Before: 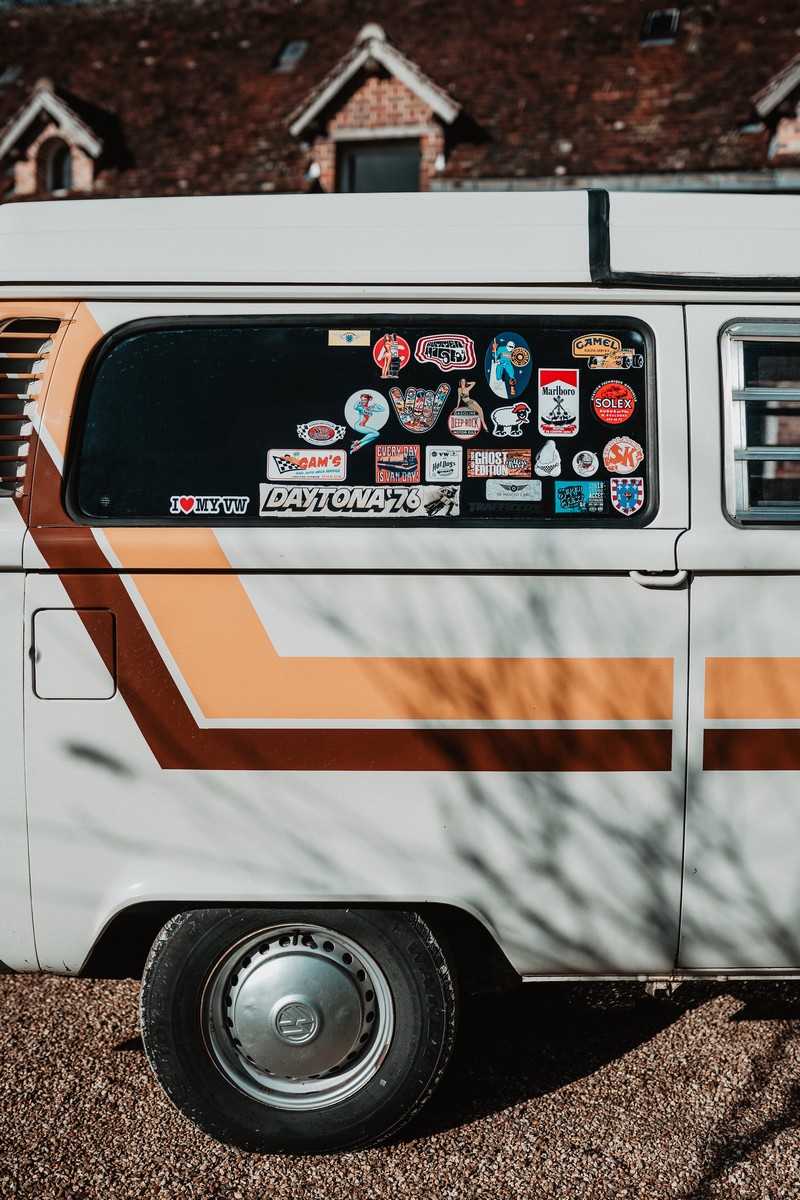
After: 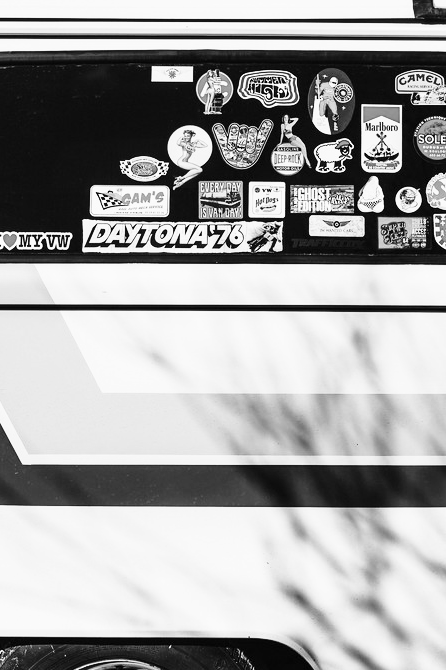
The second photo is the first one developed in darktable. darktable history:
crop and rotate: left 22.13%, top 22.054%, right 22.026%, bottom 22.102%
base curve: curves: ch0 [(0, 0) (0.026, 0.03) (0.109, 0.232) (0.351, 0.748) (0.669, 0.968) (1, 1)], preserve colors none
monochrome: on, module defaults
